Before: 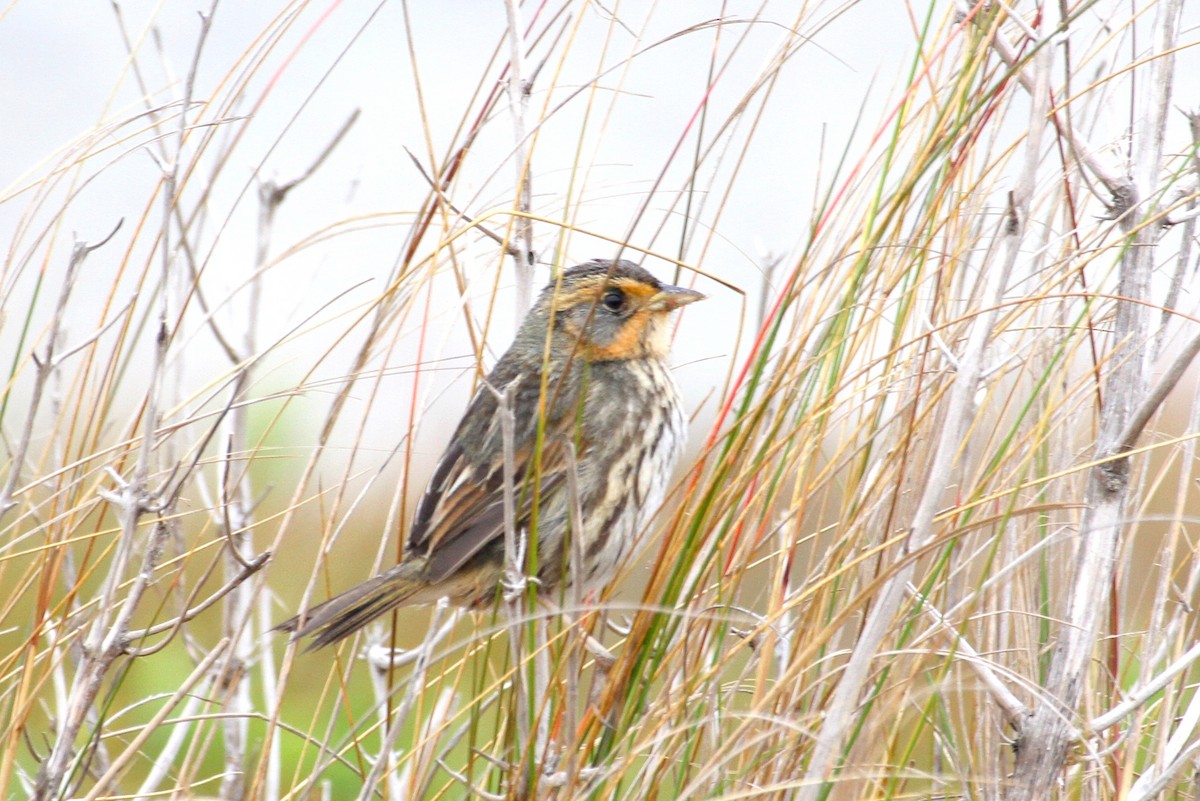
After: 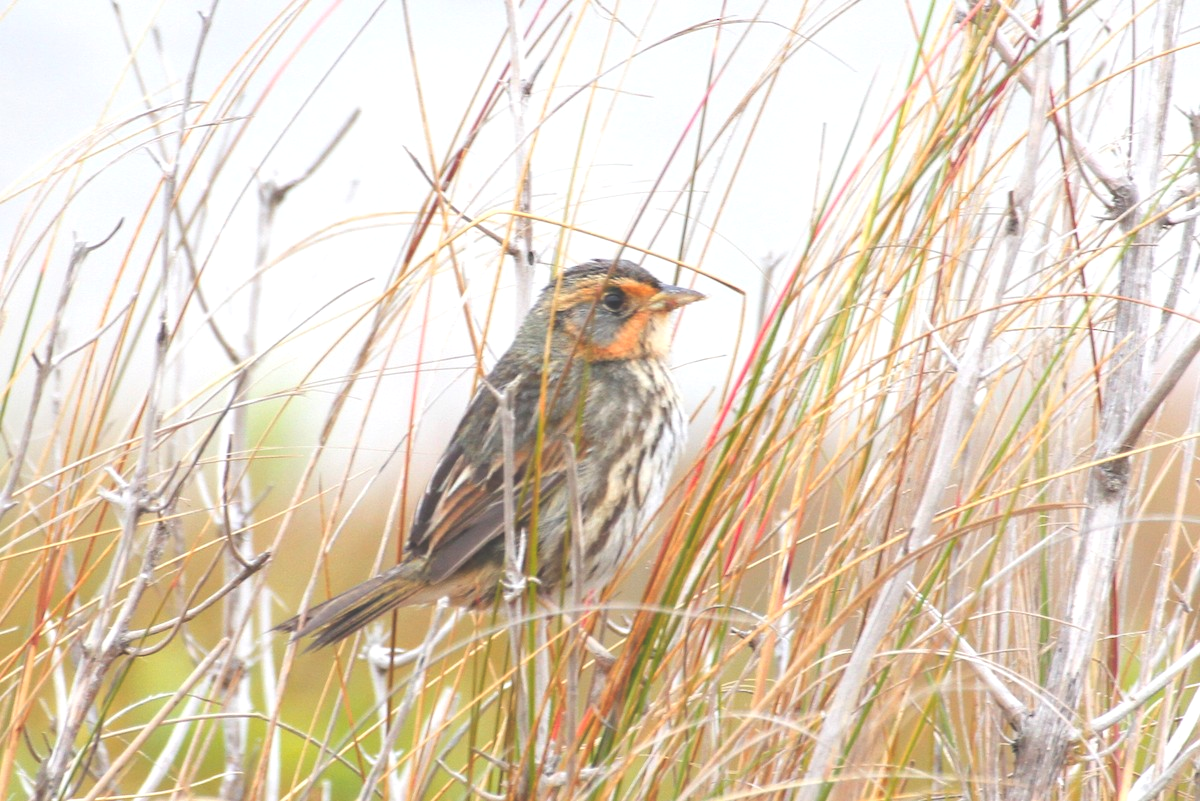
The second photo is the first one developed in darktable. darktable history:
color zones: curves: ch1 [(0.235, 0.558) (0.75, 0.5)]; ch2 [(0.25, 0.462) (0.749, 0.457)], mix 40.67%
exposure: black level correction -0.041, exposure 0.064 EV, compensate highlight preservation false
